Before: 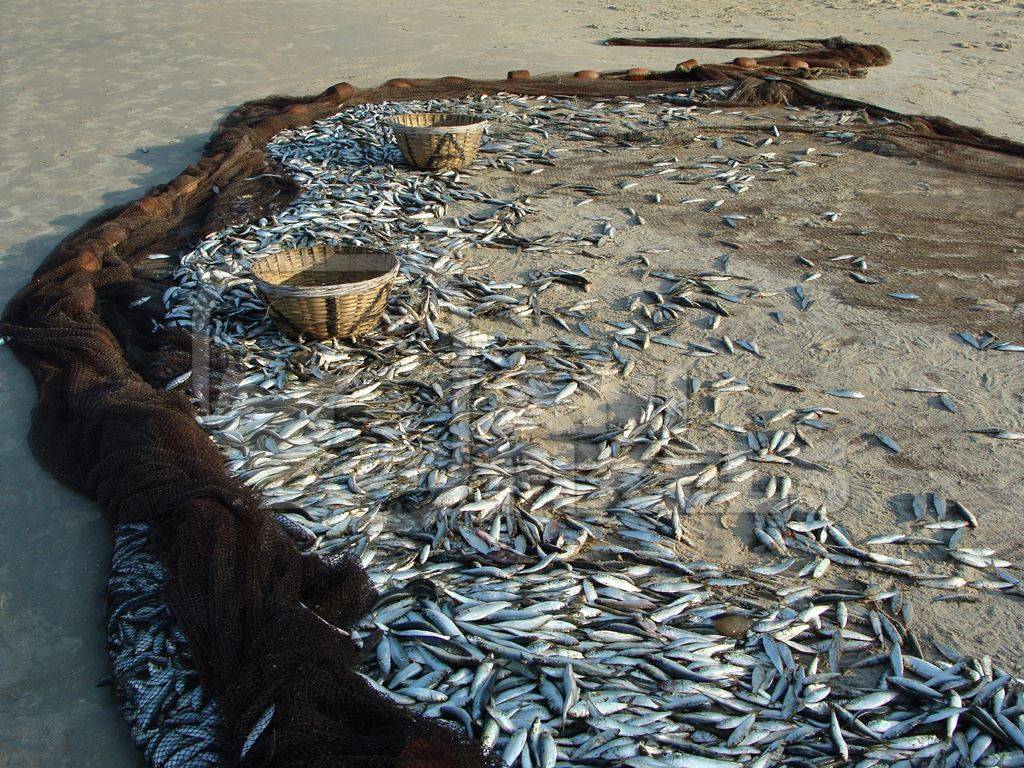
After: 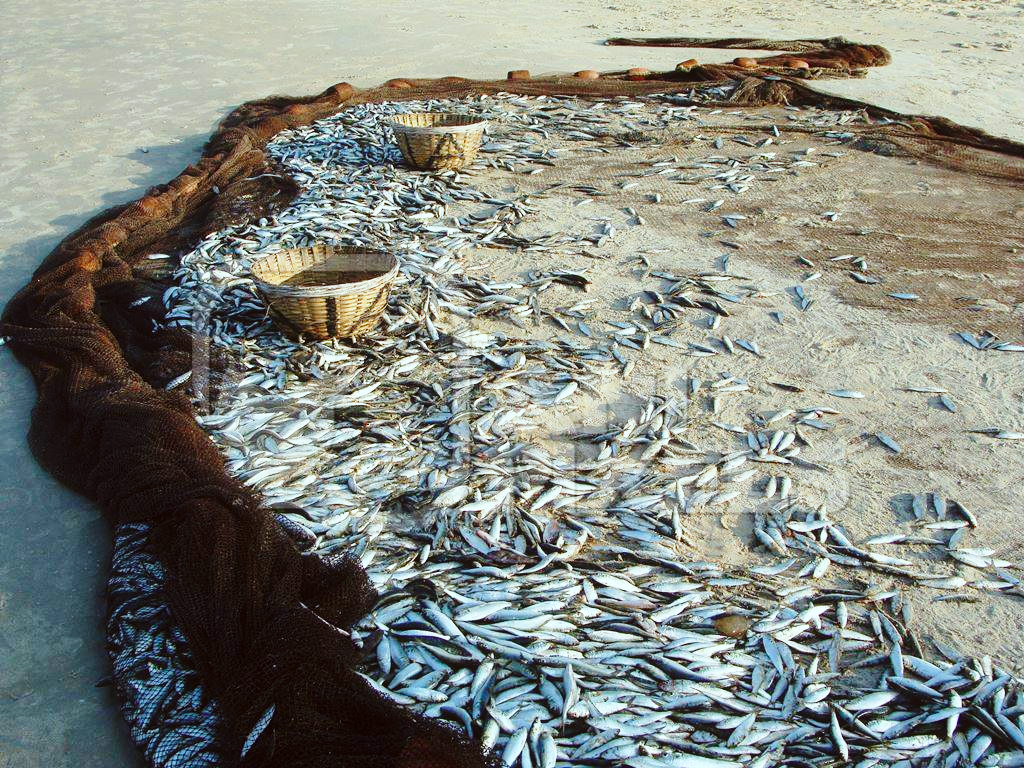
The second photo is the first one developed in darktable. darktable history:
base curve: curves: ch0 [(0, 0) (0.028, 0.03) (0.121, 0.232) (0.46, 0.748) (0.859, 0.968) (1, 1)], preserve colors none
color correction: highlights a* -5, highlights b* -3.28, shadows a* 4.14, shadows b* 4.12
contrast equalizer: y [[0.5, 0.488, 0.462, 0.461, 0.491, 0.5], [0.5 ×6], [0.5 ×6], [0 ×6], [0 ×6]]
